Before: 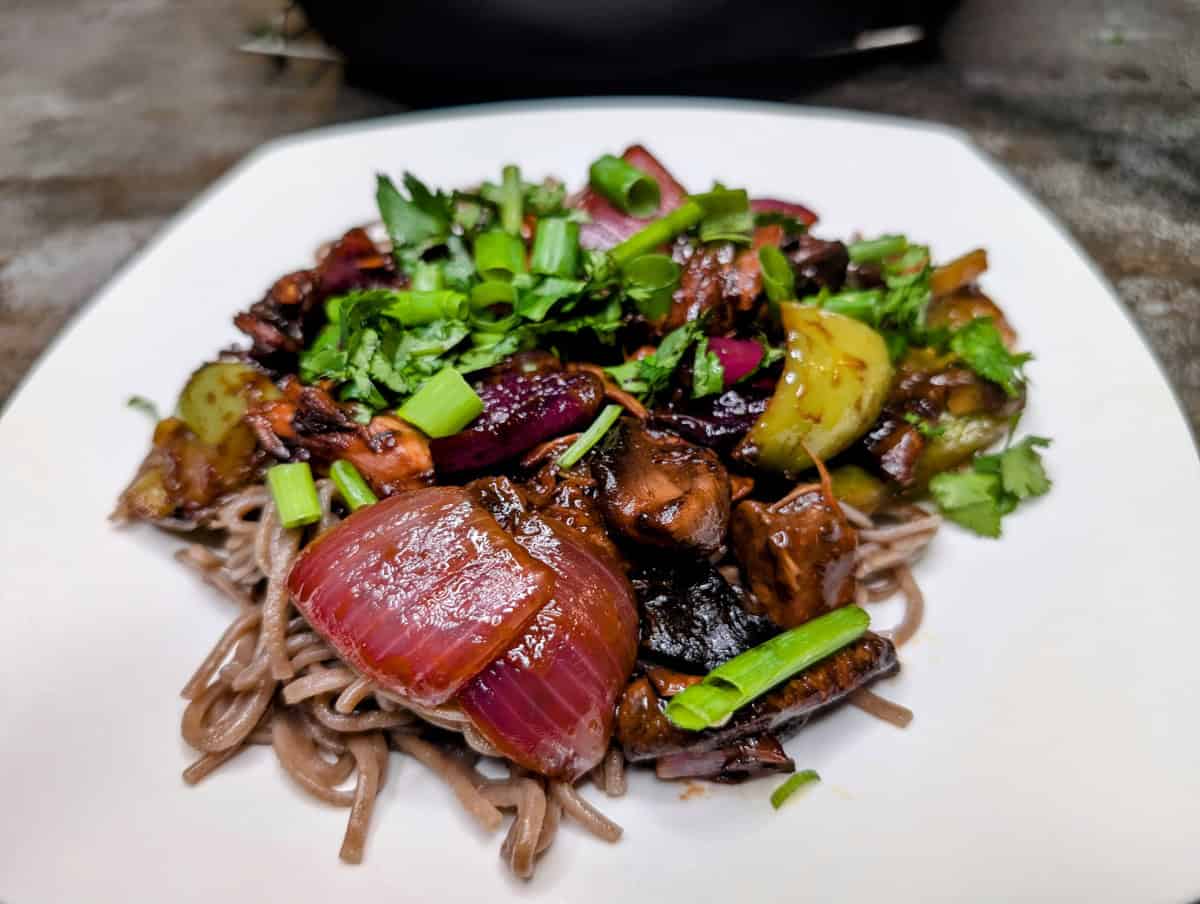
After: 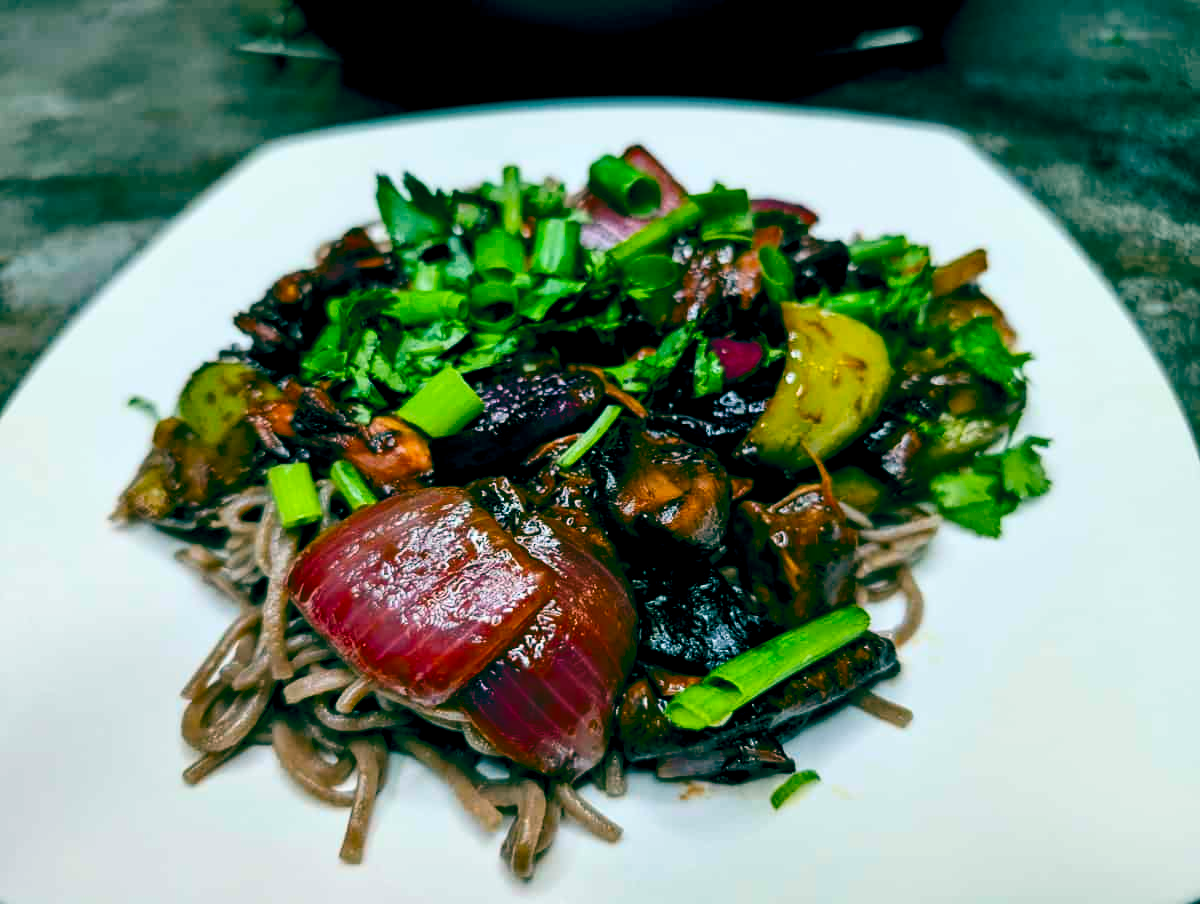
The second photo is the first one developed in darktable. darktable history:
color balance rgb: global offset › luminance -0.55%, global offset › chroma 0.91%, global offset › hue 173.74°, perceptual saturation grading › global saturation 40.068%, perceptual brilliance grading › global brilliance 2.581%, perceptual brilliance grading › highlights -3.202%, perceptual brilliance grading › shadows 3.166%
contrast brightness saturation: contrast 0.203, brightness -0.109, saturation 0.104
